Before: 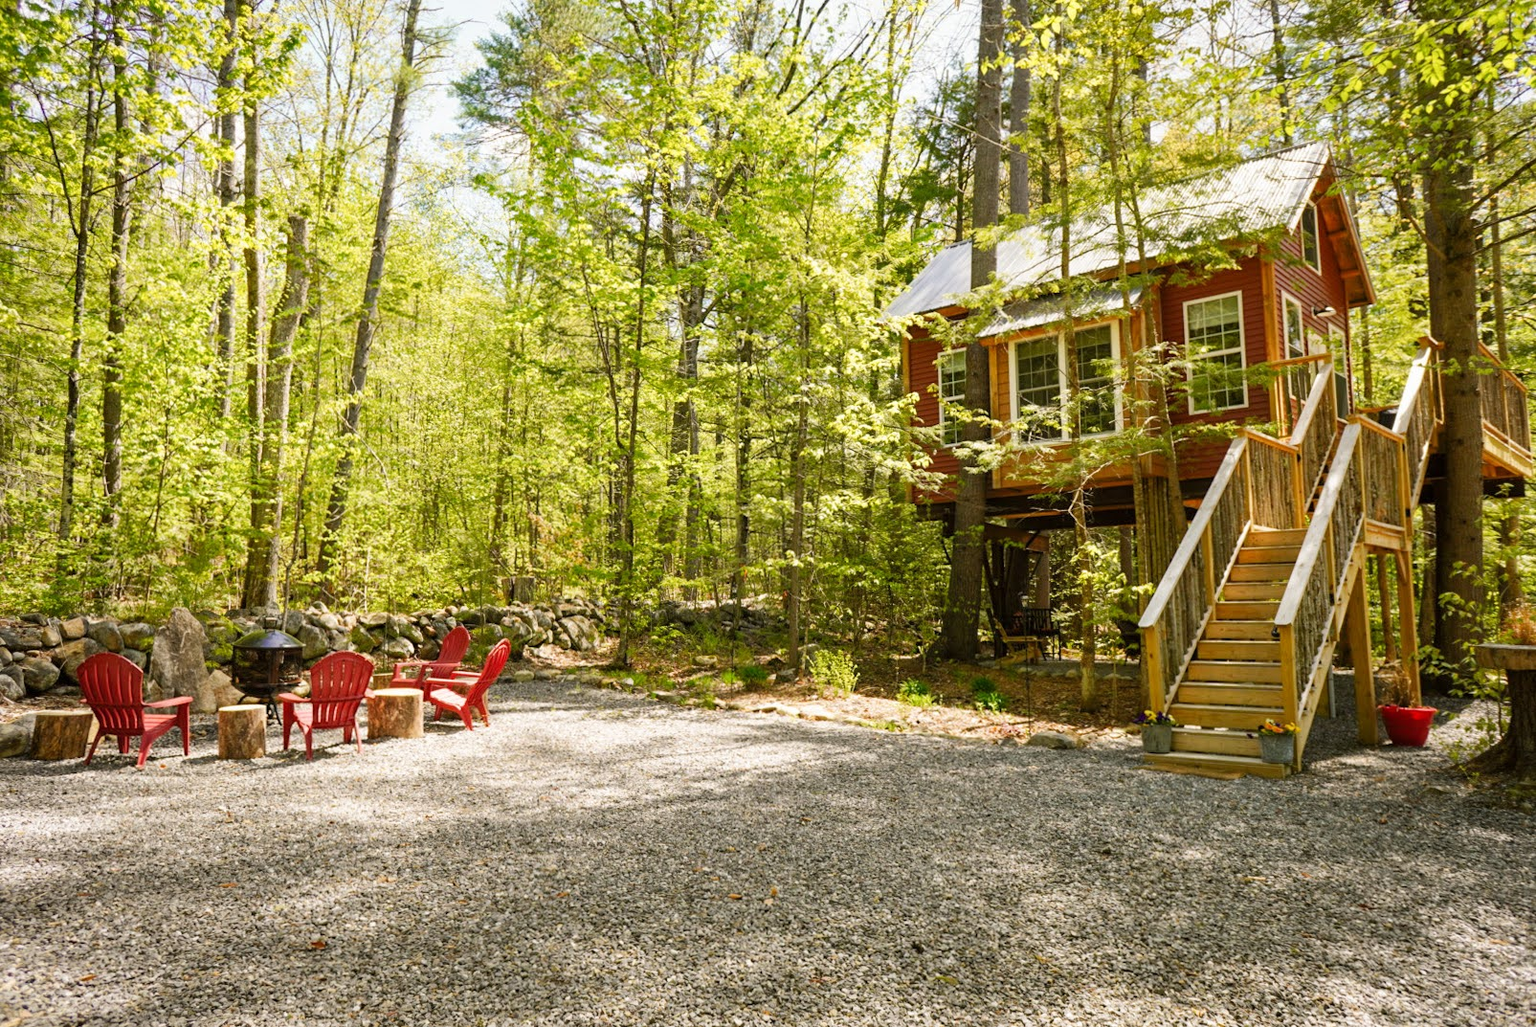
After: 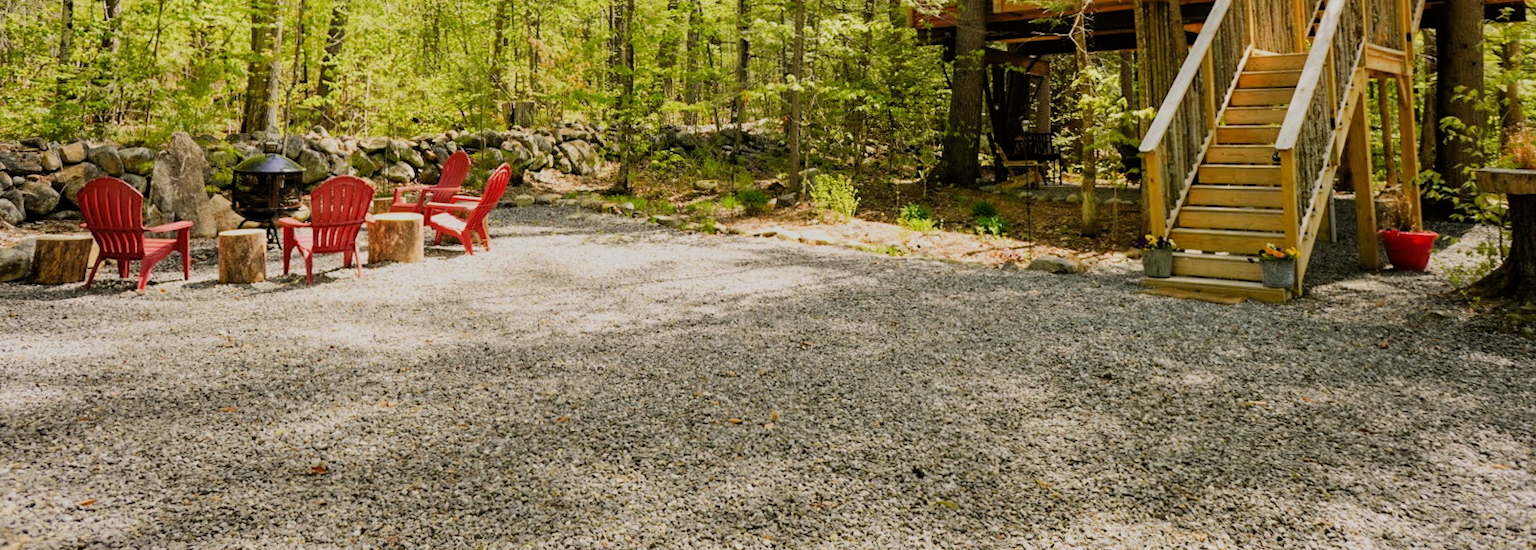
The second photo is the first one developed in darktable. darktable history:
filmic rgb: black relative exposure -7.65 EV, white relative exposure 4.56 EV, hardness 3.61, color science v6 (2022)
crop and rotate: top 46.371%, right 0.041%
